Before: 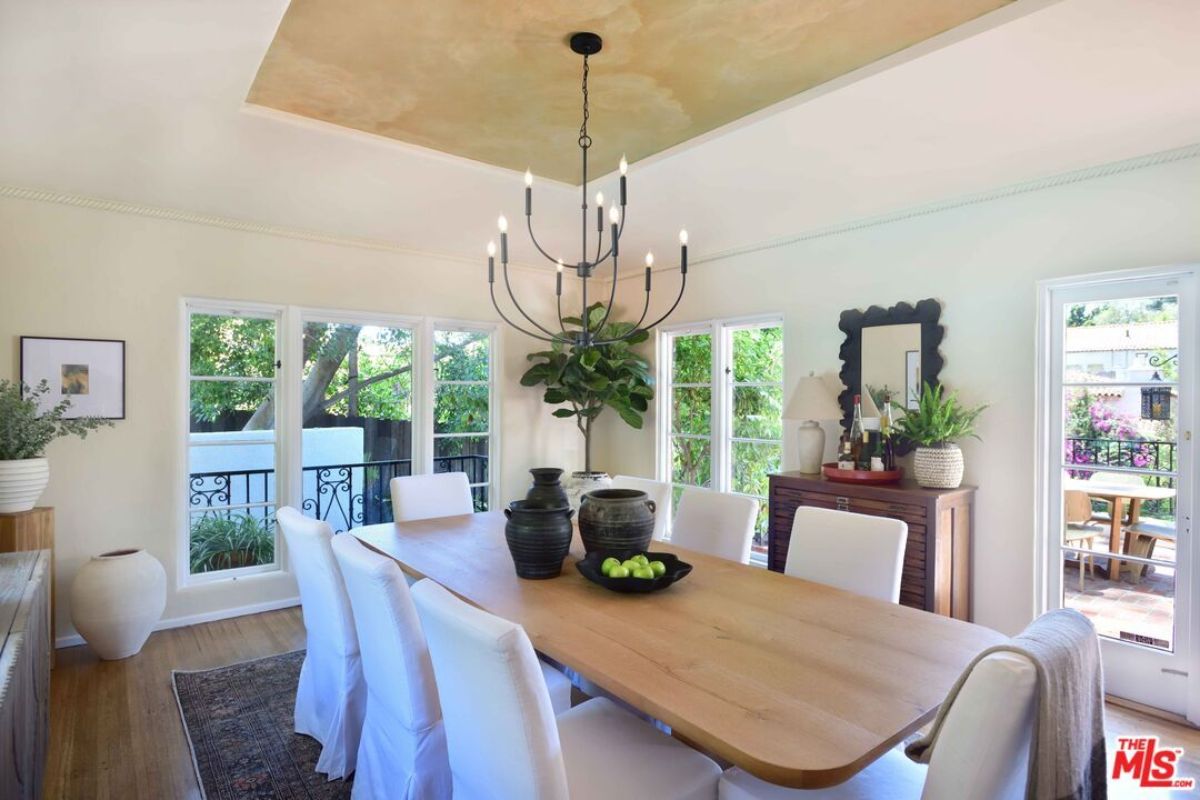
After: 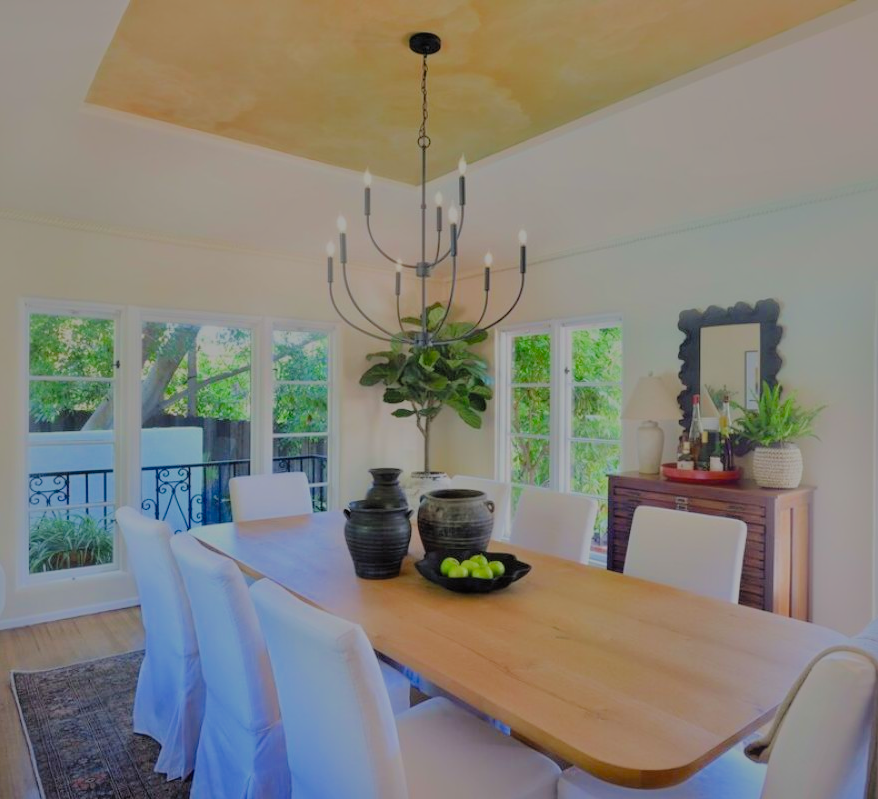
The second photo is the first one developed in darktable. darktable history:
shadows and highlights: shadows 25, highlights -70
crop: left 13.443%, right 13.31%
filmic rgb: white relative exposure 8 EV, threshold 3 EV, hardness 2.44, latitude 10.07%, contrast 0.72, highlights saturation mix 10%, shadows ↔ highlights balance 1.38%, color science v4 (2020), enable highlight reconstruction true
